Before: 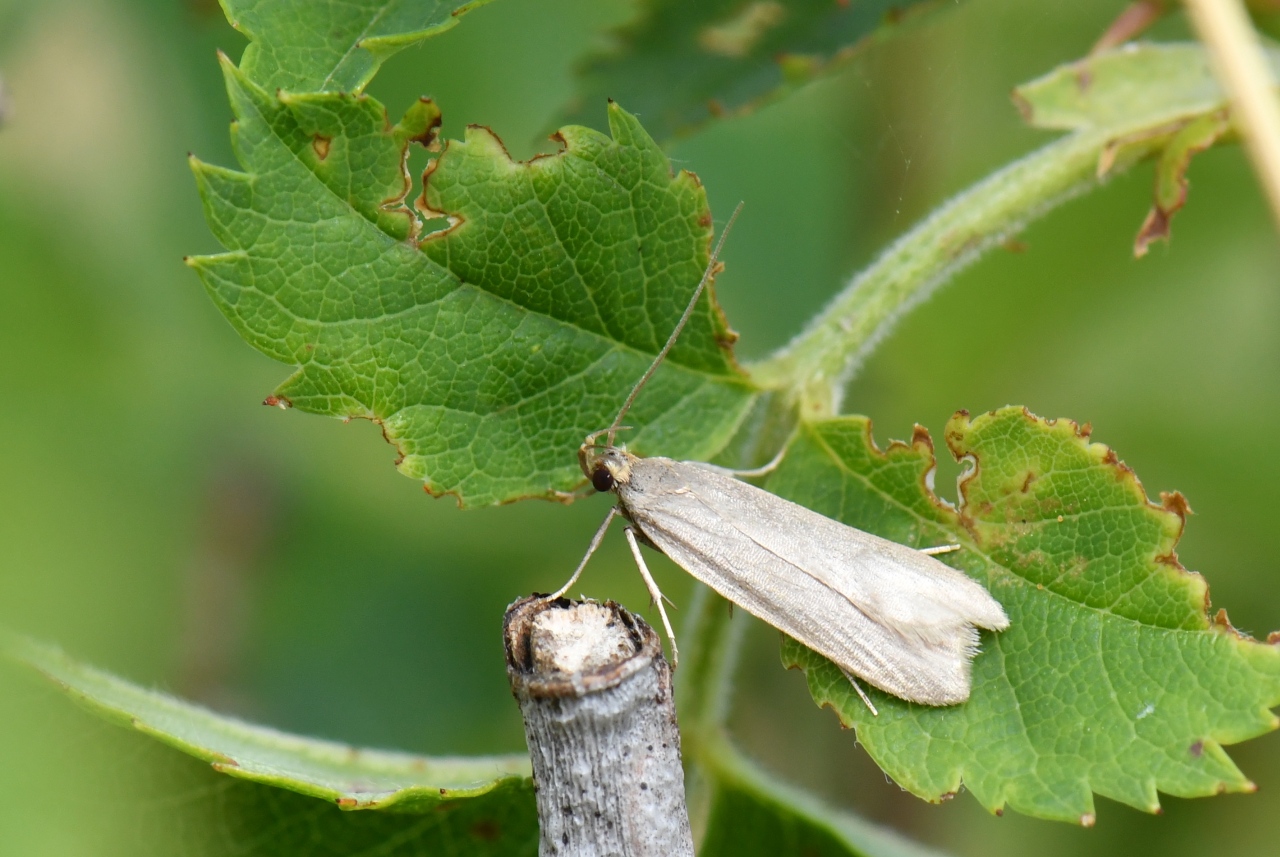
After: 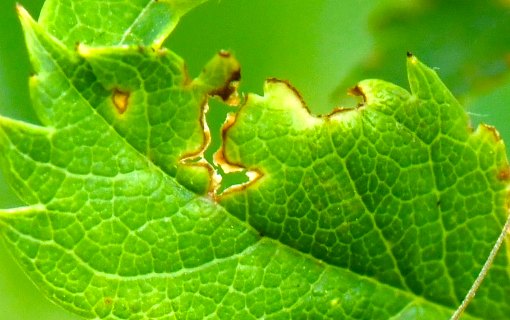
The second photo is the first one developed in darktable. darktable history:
crop: left 15.754%, top 5.453%, right 44.402%, bottom 57.182%
color balance rgb: shadows fall-off 102.417%, perceptual saturation grading › global saturation 40.83%, perceptual saturation grading › highlights -50.533%, perceptual saturation grading › shadows 30.364%, mask middle-gray fulcrum 22.179%, global vibrance 9.554%
levels: levels [0.012, 0.367, 0.697]
